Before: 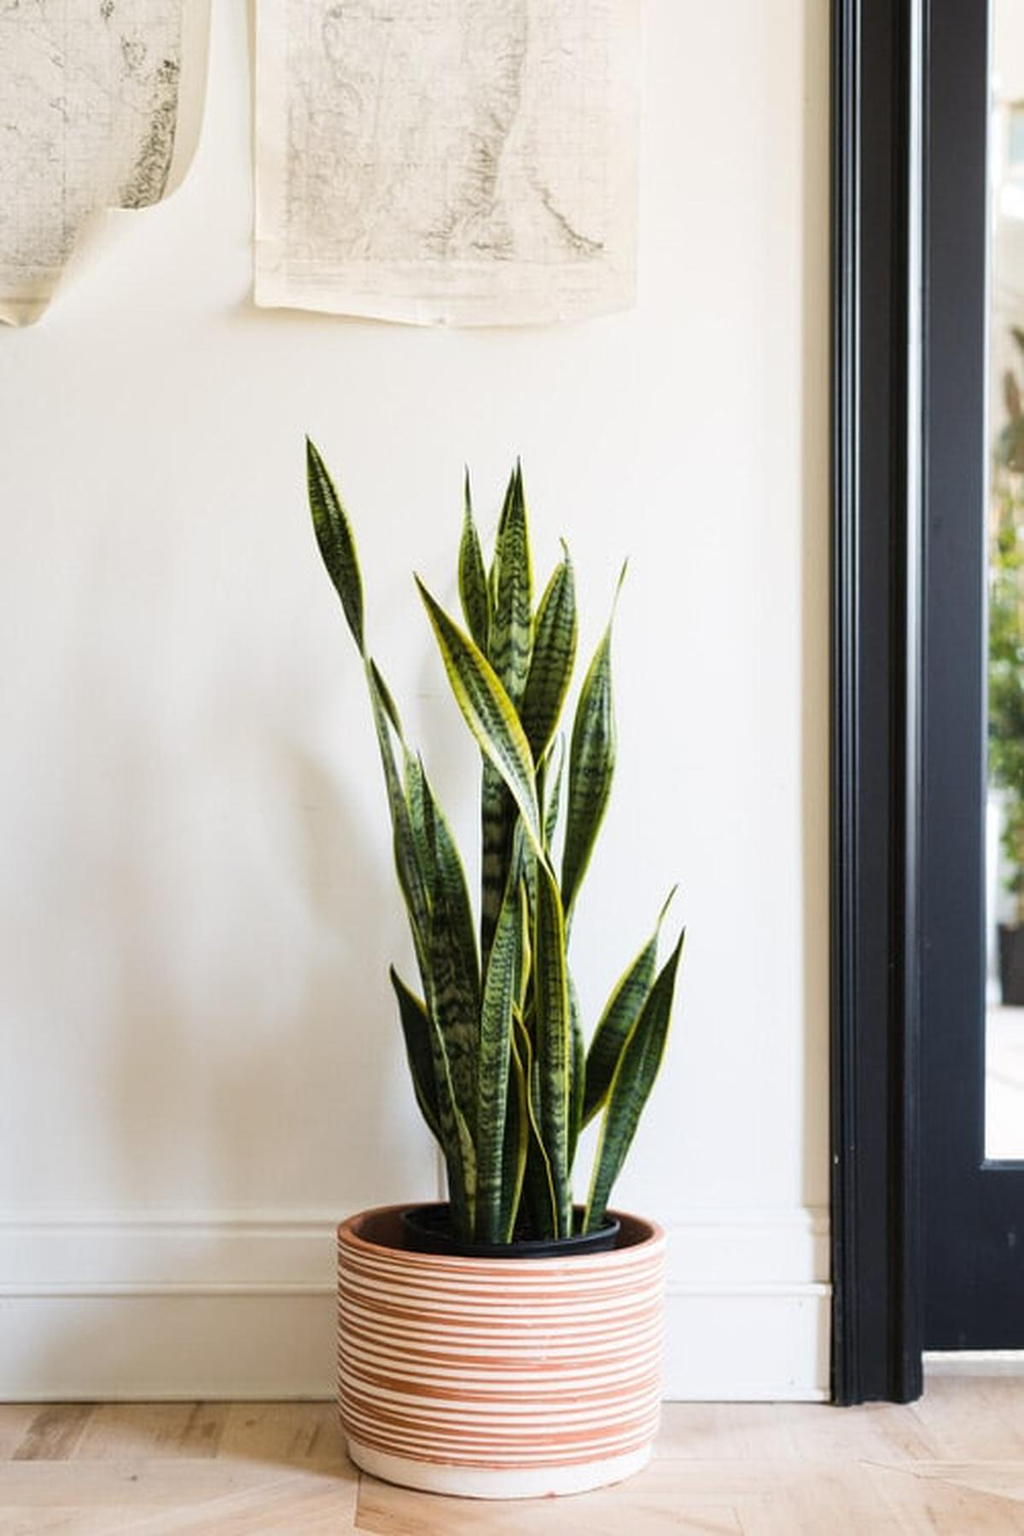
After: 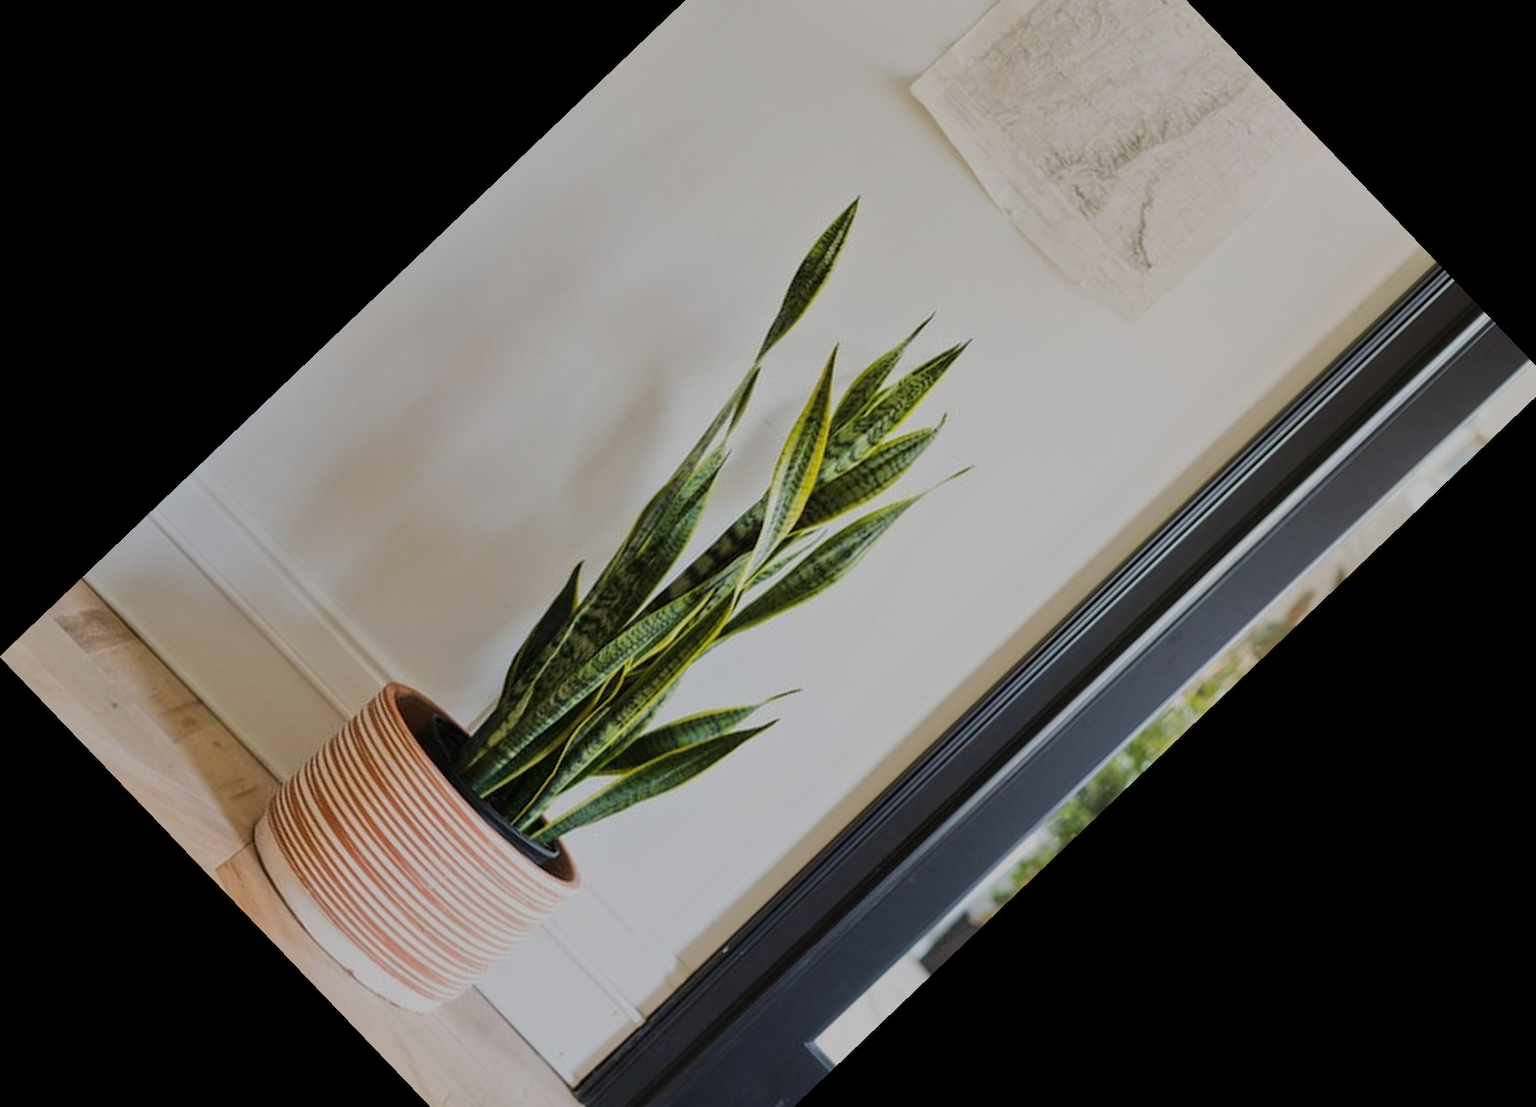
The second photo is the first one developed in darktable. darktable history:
tone equalizer: -8 EV -0.002 EV, -7 EV 0.005 EV, -6 EV -0.008 EV, -5 EV 0.007 EV, -4 EV -0.042 EV, -3 EV -0.233 EV, -2 EV -0.662 EV, -1 EV -0.983 EV, +0 EV -0.969 EV, smoothing diameter 2%, edges refinement/feathering 20, mask exposure compensation -1.57 EV, filter diffusion 5
crop and rotate: angle -46.26°, top 16.234%, right 0.912%, bottom 11.704%
